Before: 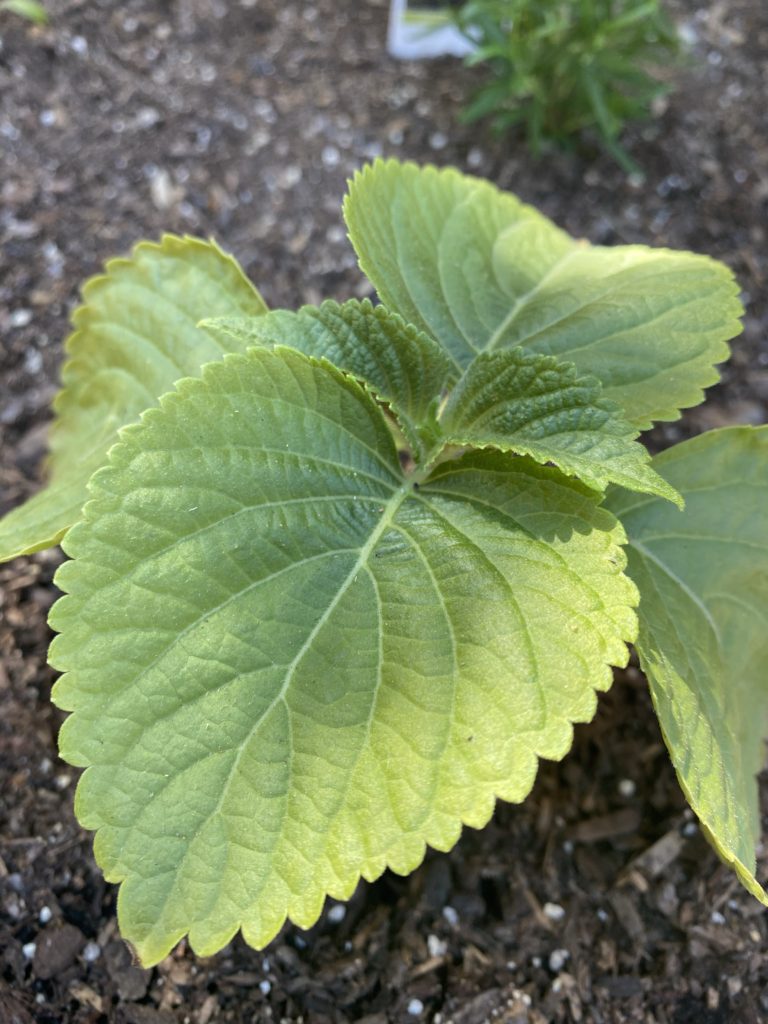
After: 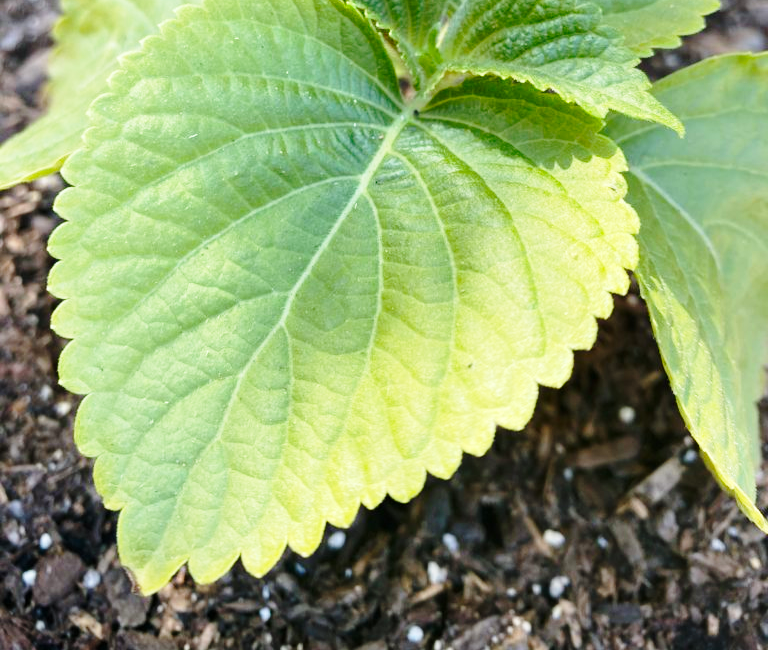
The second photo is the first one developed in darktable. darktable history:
base curve: curves: ch0 [(0, 0) (0.028, 0.03) (0.121, 0.232) (0.46, 0.748) (0.859, 0.968) (1, 1)], preserve colors none
crop and rotate: top 36.435%
white balance: red 0.986, blue 1.01
